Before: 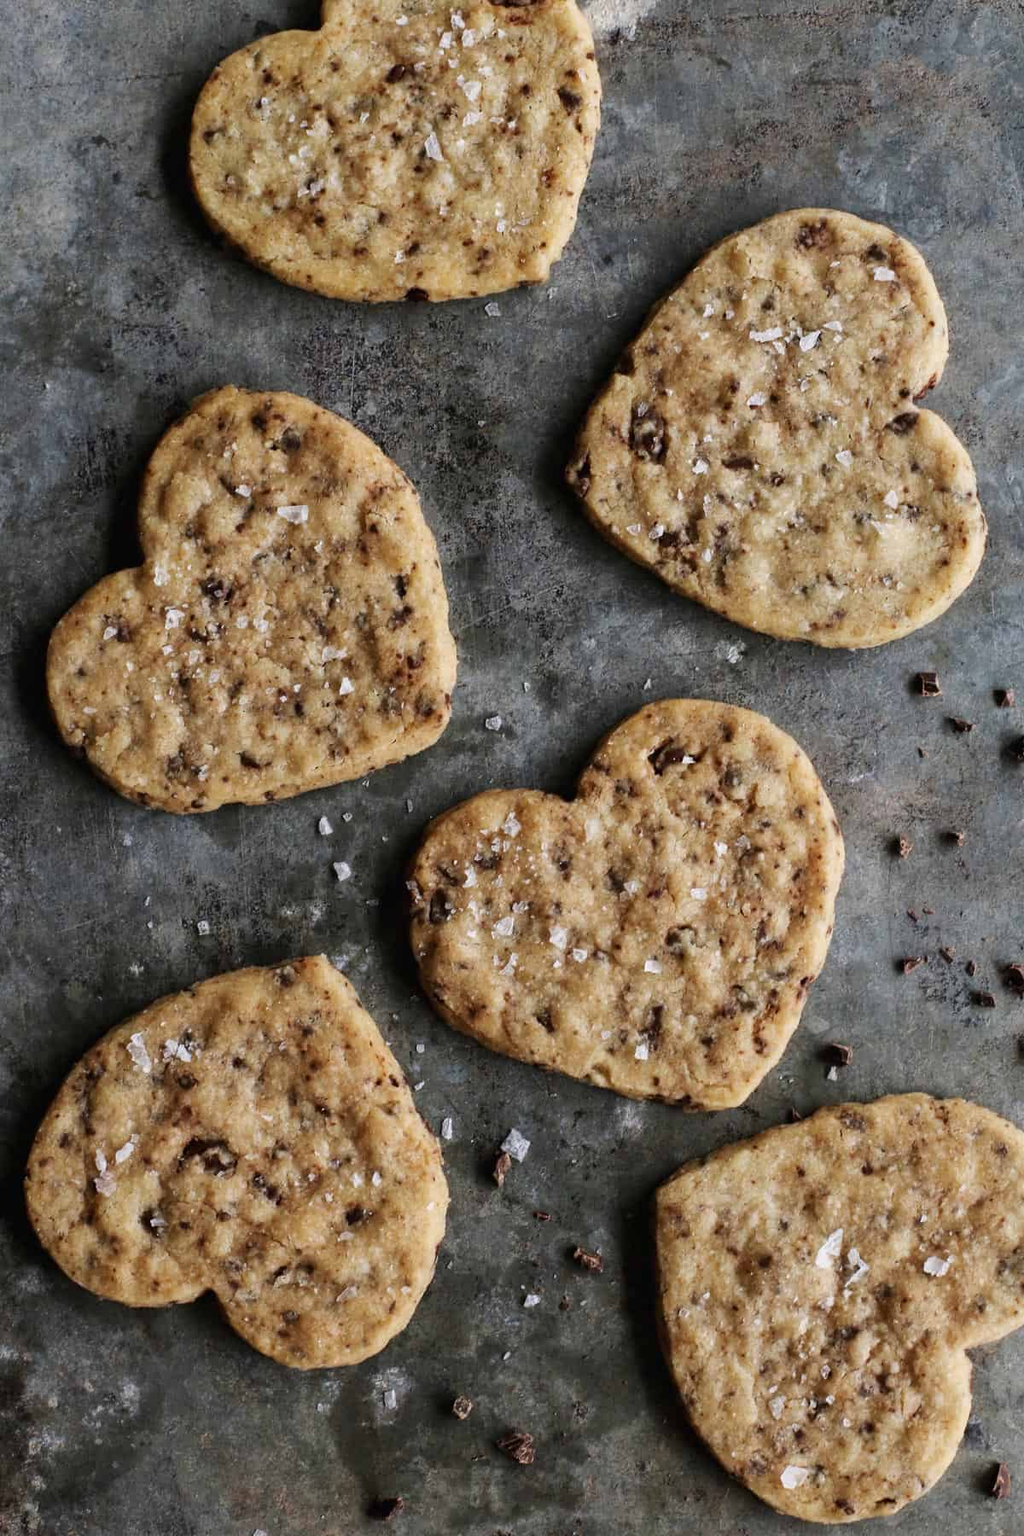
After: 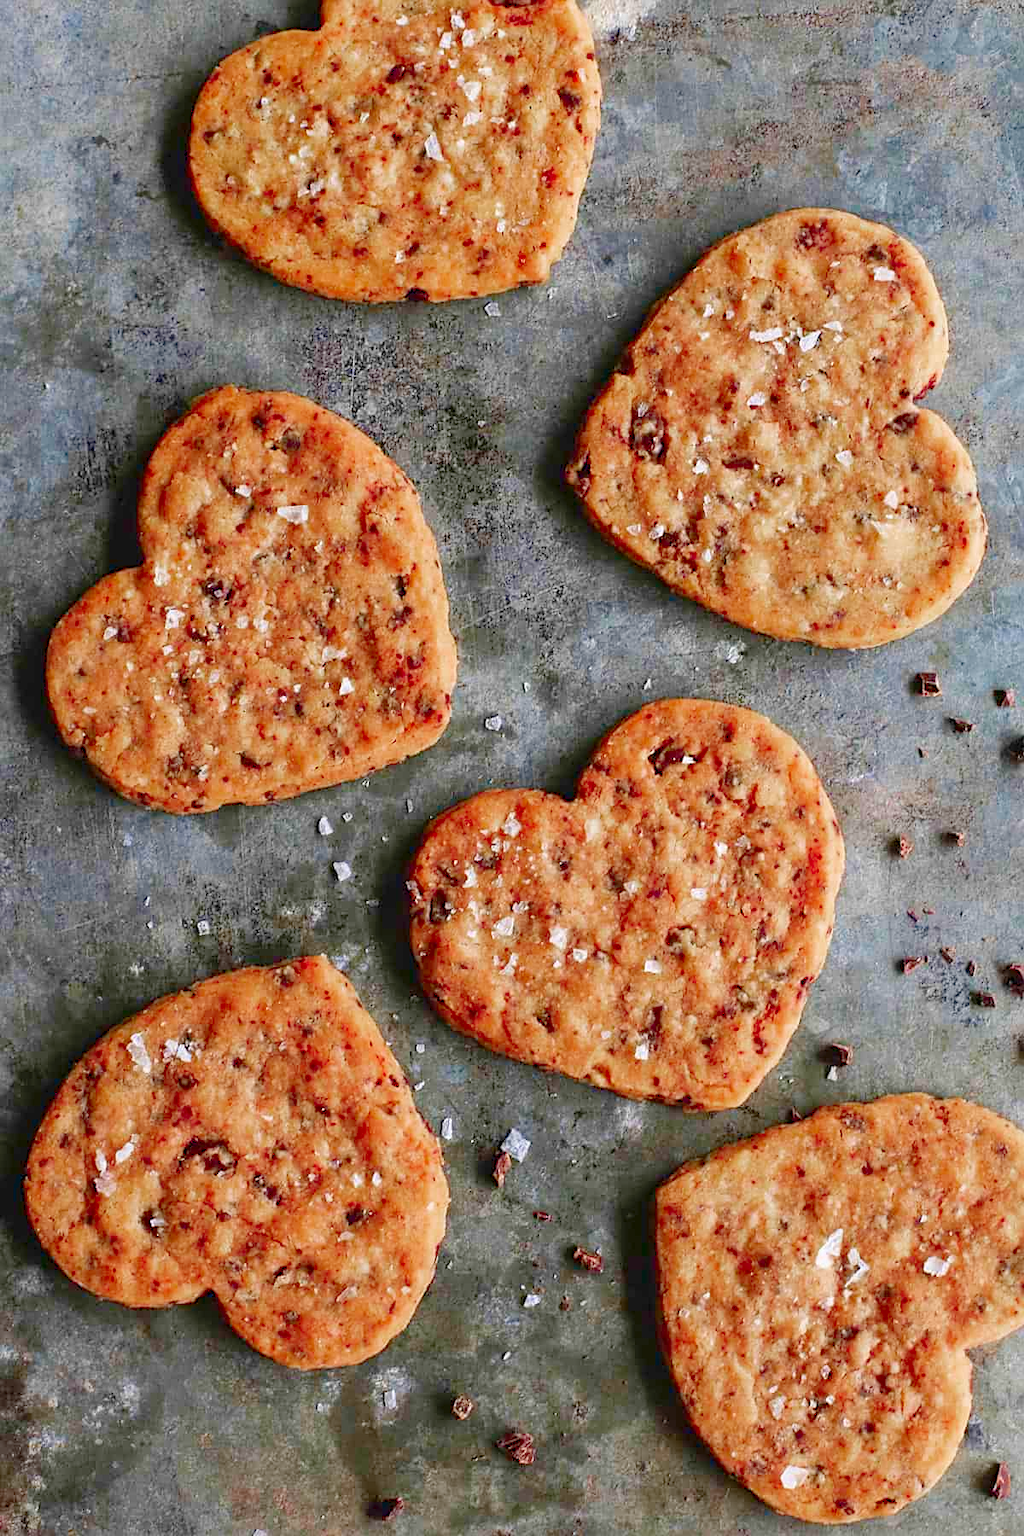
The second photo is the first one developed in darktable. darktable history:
color zones: curves: ch0 [(0.473, 0.374) (0.742, 0.784)]; ch1 [(0.354, 0.737) (0.742, 0.705)]; ch2 [(0.318, 0.421) (0.758, 0.532)]
sharpen: amount 0.493
levels: gray 59.38%, levels [0, 0.397, 0.955]
